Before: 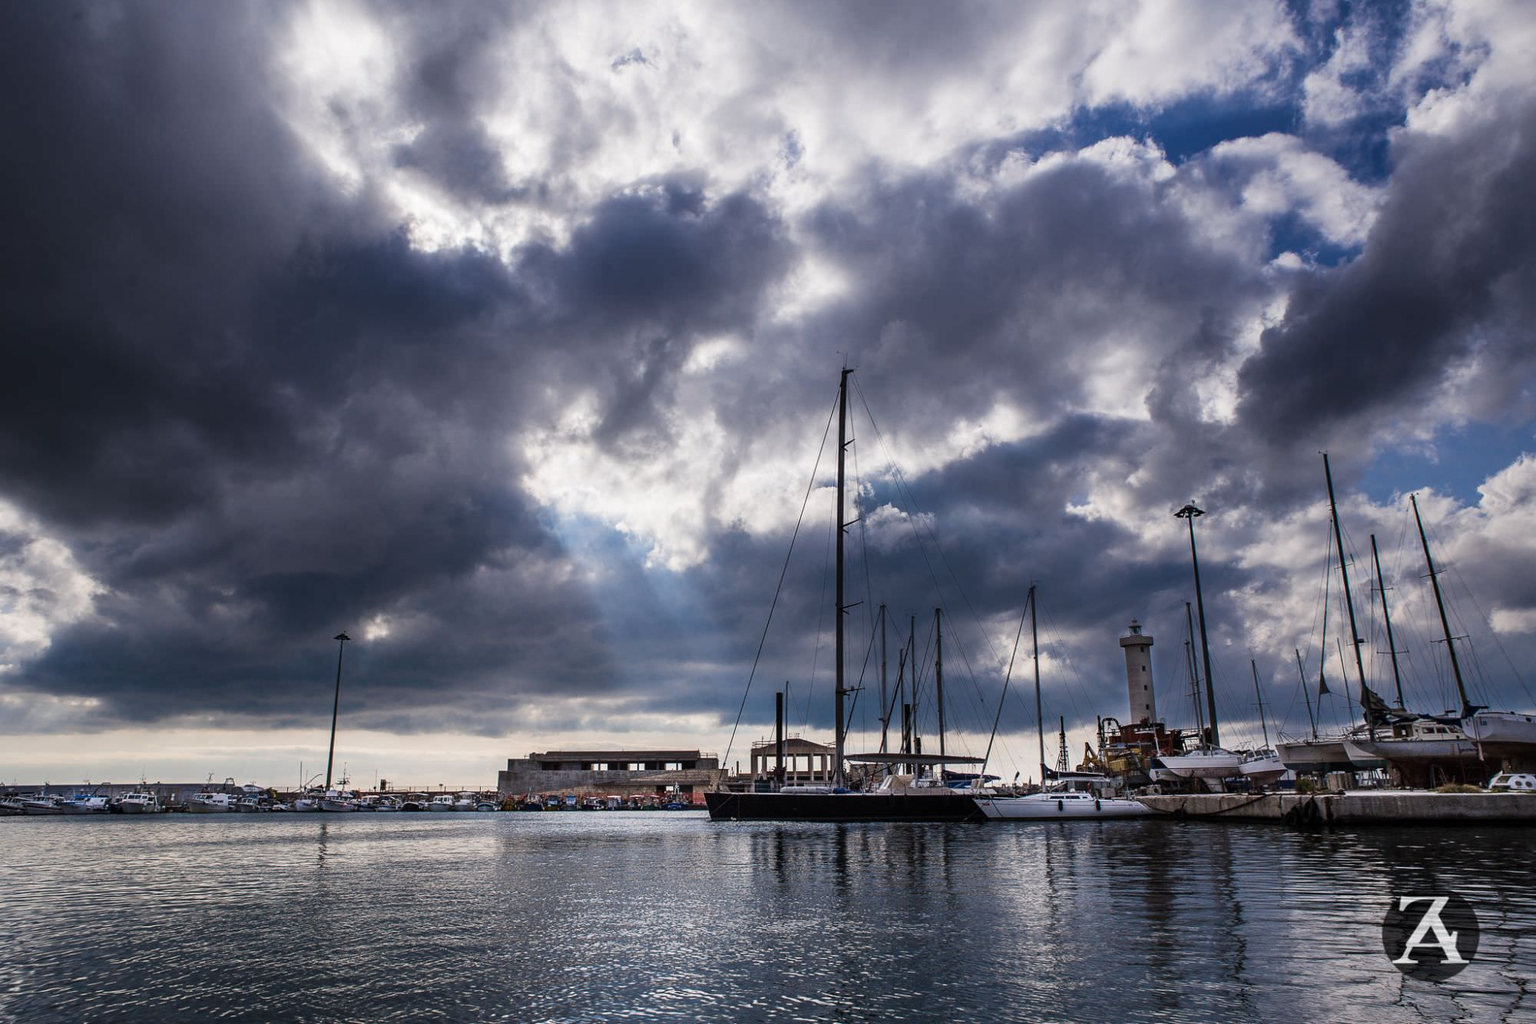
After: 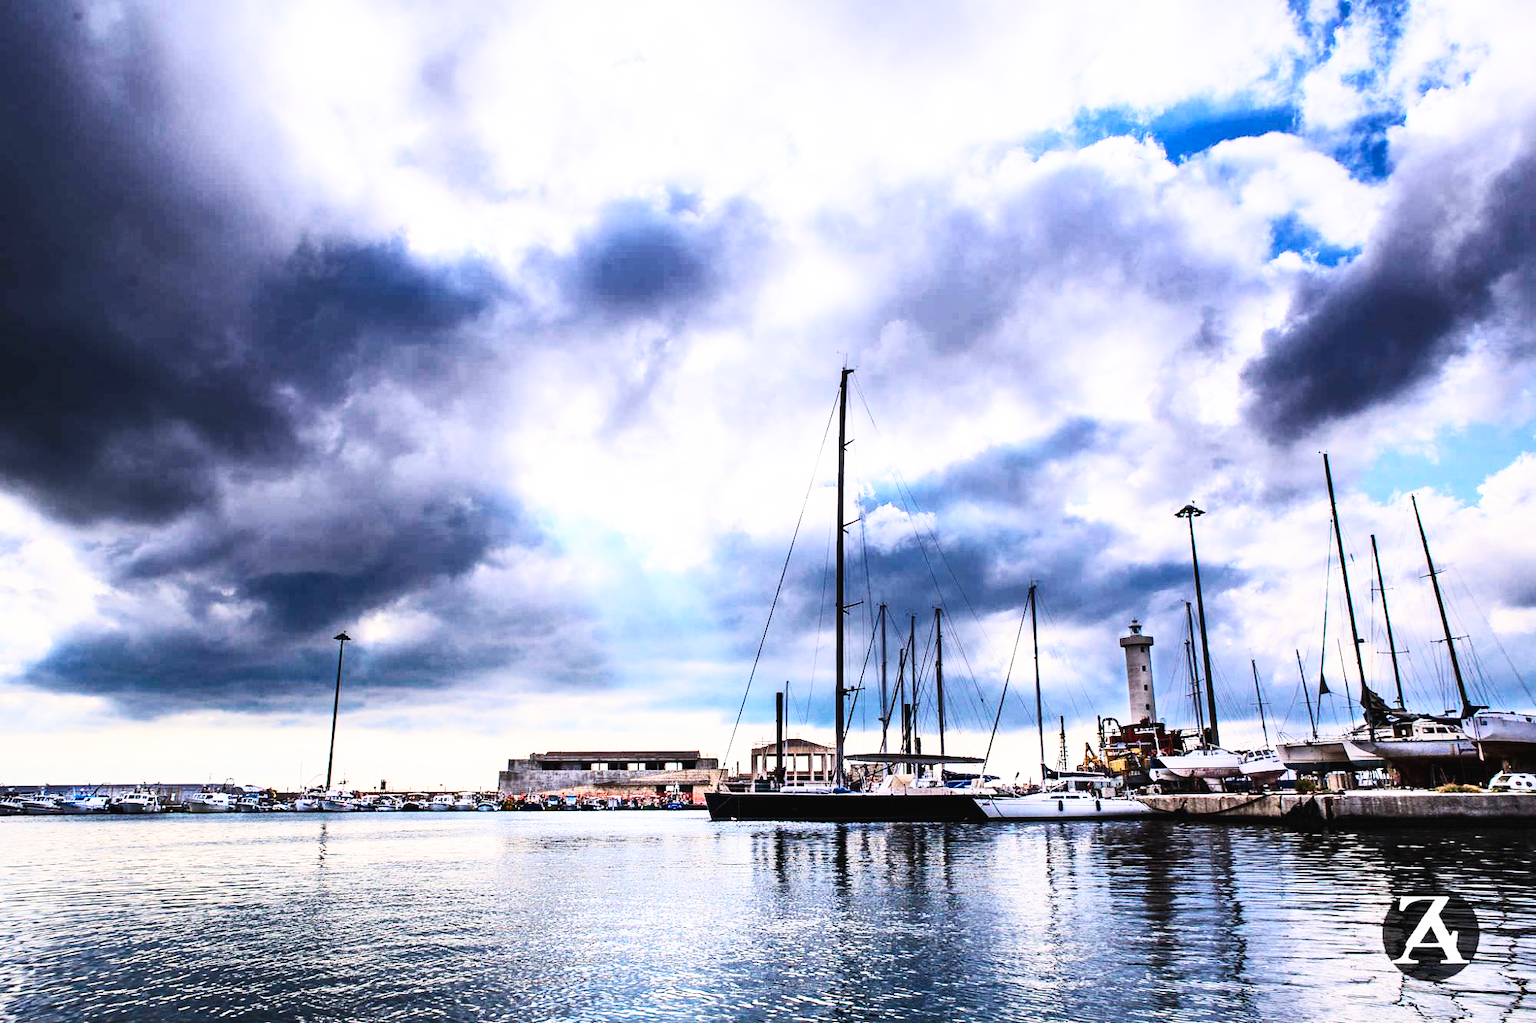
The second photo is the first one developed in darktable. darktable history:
base curve: curves: ch0 [(0, 0.003) (0.001, 0.002) (0.006, 0.004) (0.02, 0.022) (0.048, 0.086) (0.094, 0.234) (0.162, 0.431) (0.258, 0.629) (0.385, 0.8) (0.548, 0.918) (0.751, 0.988) (1, 1)], preserve colors none
tone curve: curves: ch0 [(0, 0) (0.003, 0.01) (0.011, 0.015) (0.025, 0.023) (0.044, 0.038) (0.069, 0.058) (0.1, 0.093) (0.136, 0.134) (0.177, 0.176) (0.224, 0.221) (0.277, 0.282) (0.335, 0.36) (0.399, 0.438) (0.468, 0.54) (0.543, 0.632) (0.623, 0.724) (0.709, 0.814) (0.801, 0.885) (0.898, 0.947) (1, 1)], color space Lab, independent channels, preserve colors none
contrast brightness saturation: contrast 0.2, brightness 0.157, saturation 0.222
